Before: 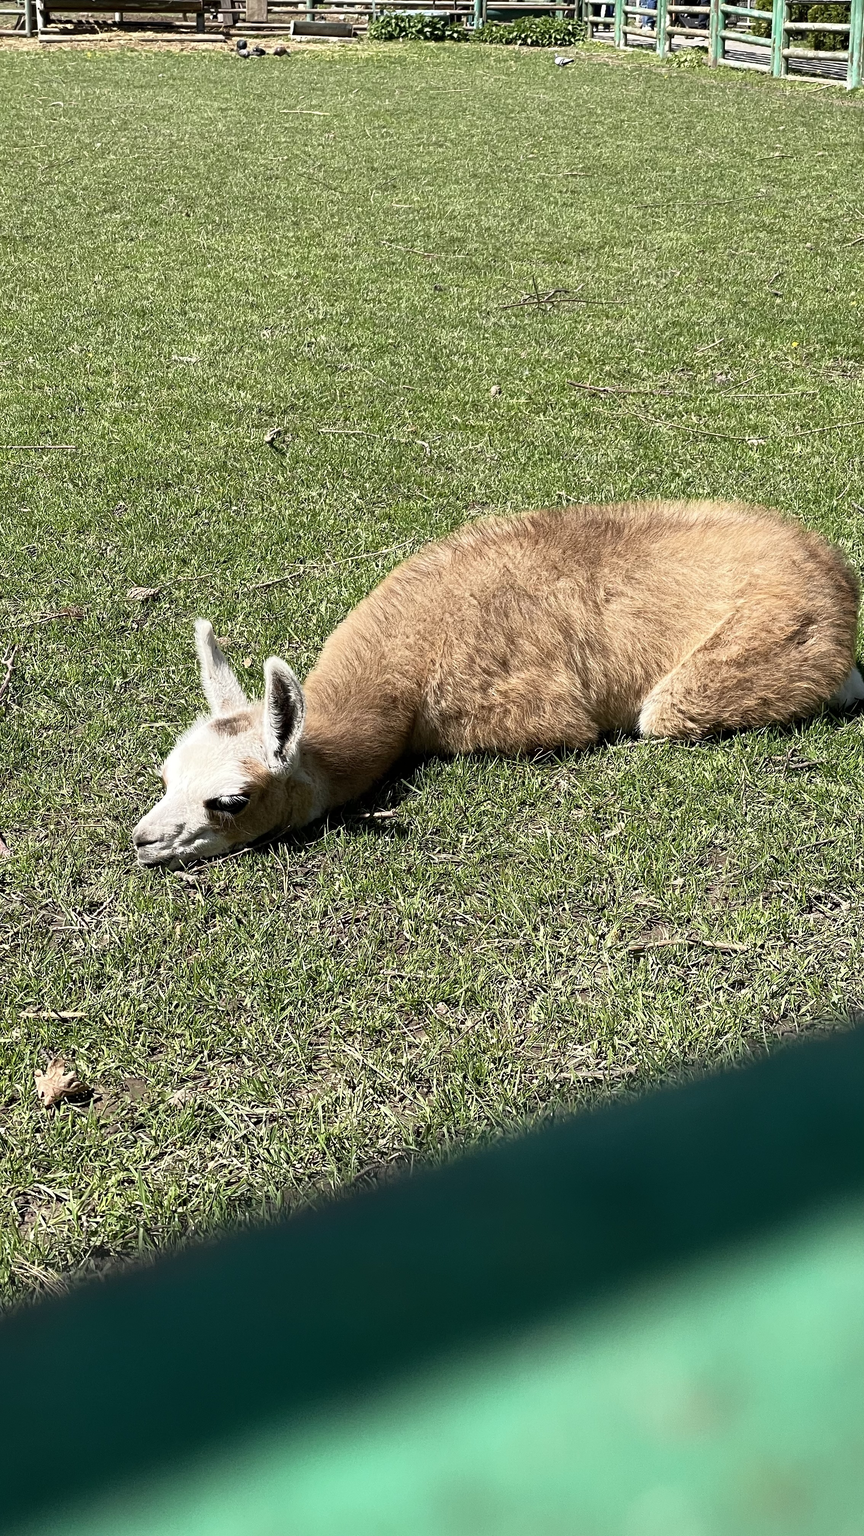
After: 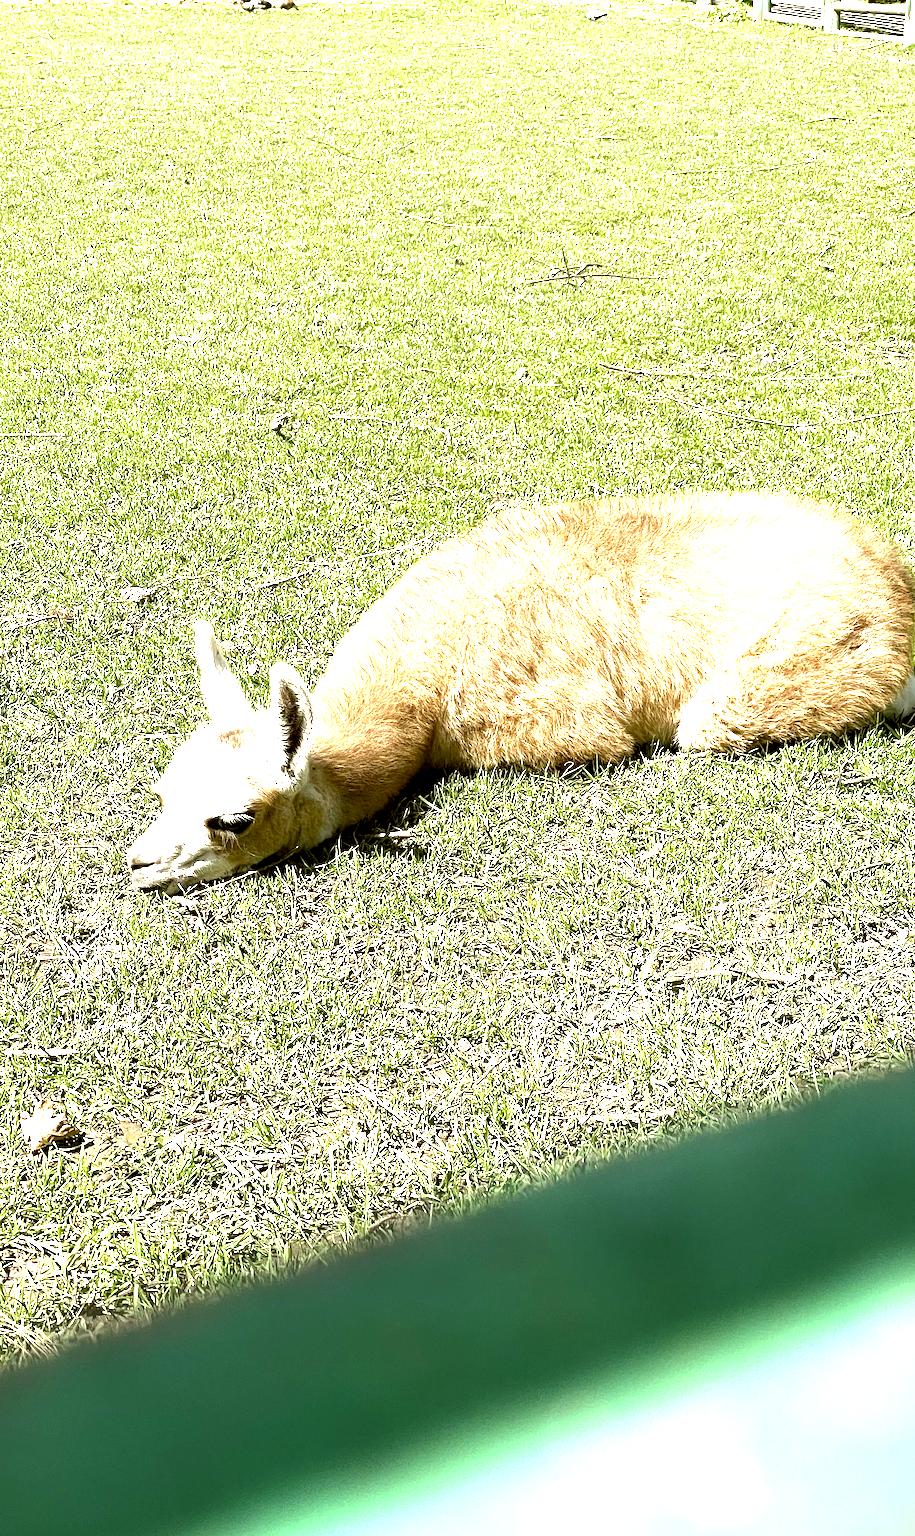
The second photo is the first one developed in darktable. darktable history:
crop: left 1.859%, top 3.116%, right 0.74%, bottom 4.94%
color correction: highlights a* -1.61, highlights b* 10.08, shadows a* 0.58, shadows b* 18.93
exposure: black level correction 0.001, exposure 1.996 EV, compensate highlight preservation false
